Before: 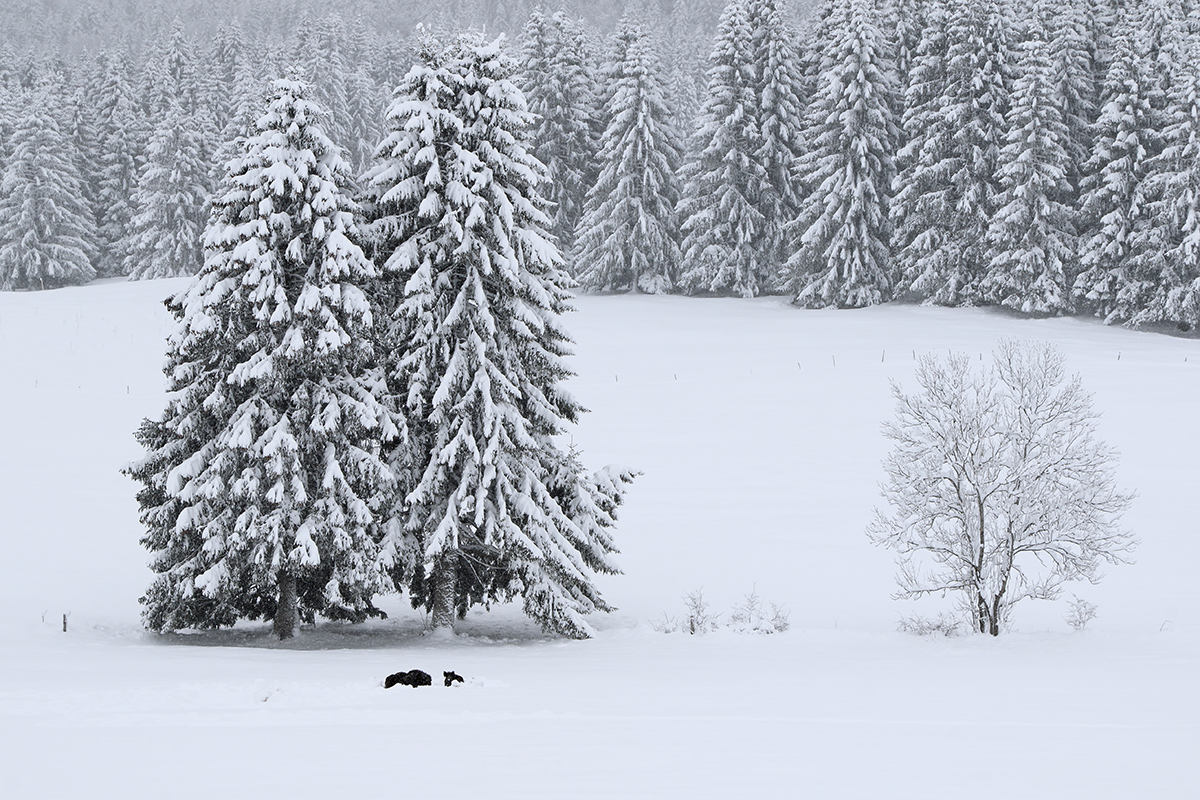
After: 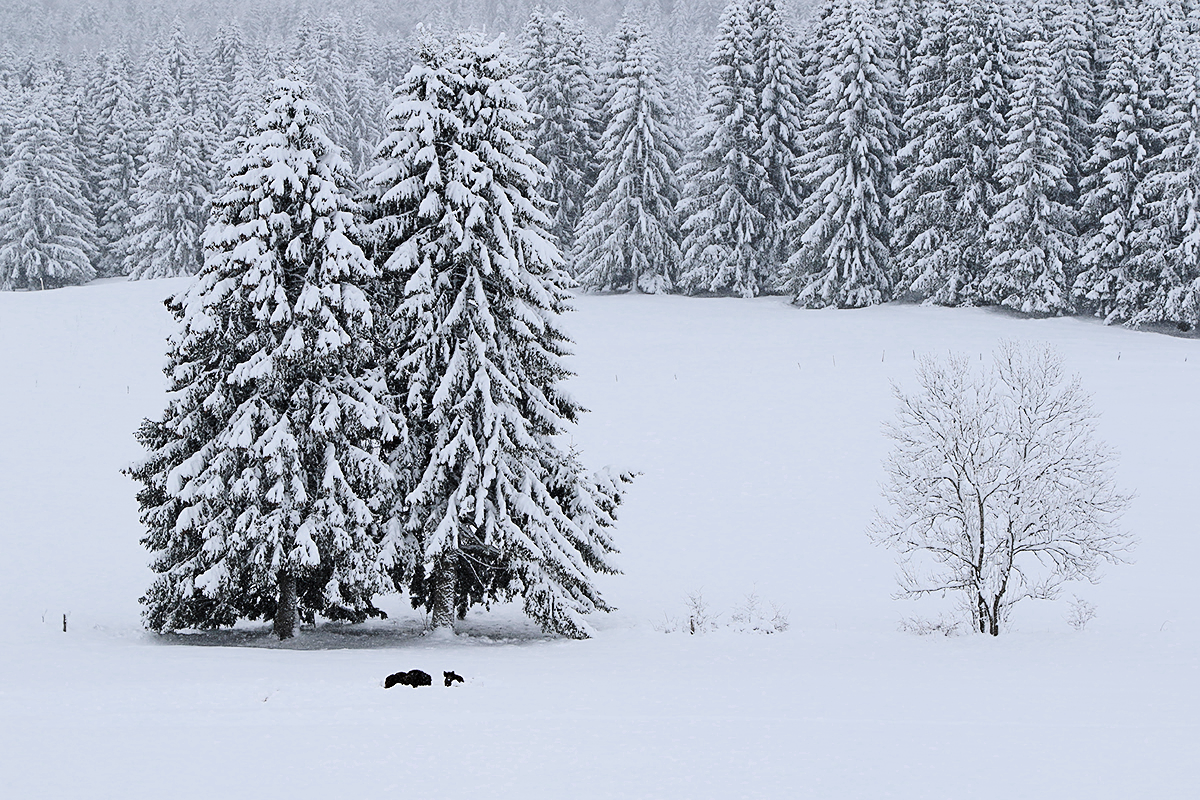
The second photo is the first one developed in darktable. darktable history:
tone curve: curves: ch0 [(0, 0) (0.003, 0.006) (0.011, 0.007) (0.025, 0.01) (0.044, 0.015) (0.069, 0.023) (0.1, 0.031) (0.136, 0.045) (0.177, 0.066) (0.224, 0.098) (0.277, 0.139) (0.335, 0.194) (0.399, 0.254) (0.468, 0.346) (0.543, 0.45) (0.623, 0.56) (0.709, 0.667) (0.801, 0.78) (0.898, 0.891) (1, 1)], preserve colors none
contrast brightness saturation: contrast 0.201, brightness 0.166, saturation 0.217
color zones: curves: ch0 [(0, 0.499) (0.143, 0.5) (0.286, 0.5) (0.429, 0.476) (0.571, 0.284) (0.714, 0.243) (0.857, 0.449) (1, 0.499)]; ch1 [(0, 0.532) (0.143, 0.645) (0.286, 0.696) (0.429, 0.211) (0.571, 0.504) (0.714, 0.493) (0.857, 0.495) (1, 0.532)]; ch2 [(0, 0.5) (0.143, 0.5) (0.286, 0.427) (0.429, 0.324) (0.571, 0.5) (0.714, 0.5) (0.857, 0.5) (1, 0.5)]
sharpen: radius 1.832, amount 0.397, threshold 1.198
